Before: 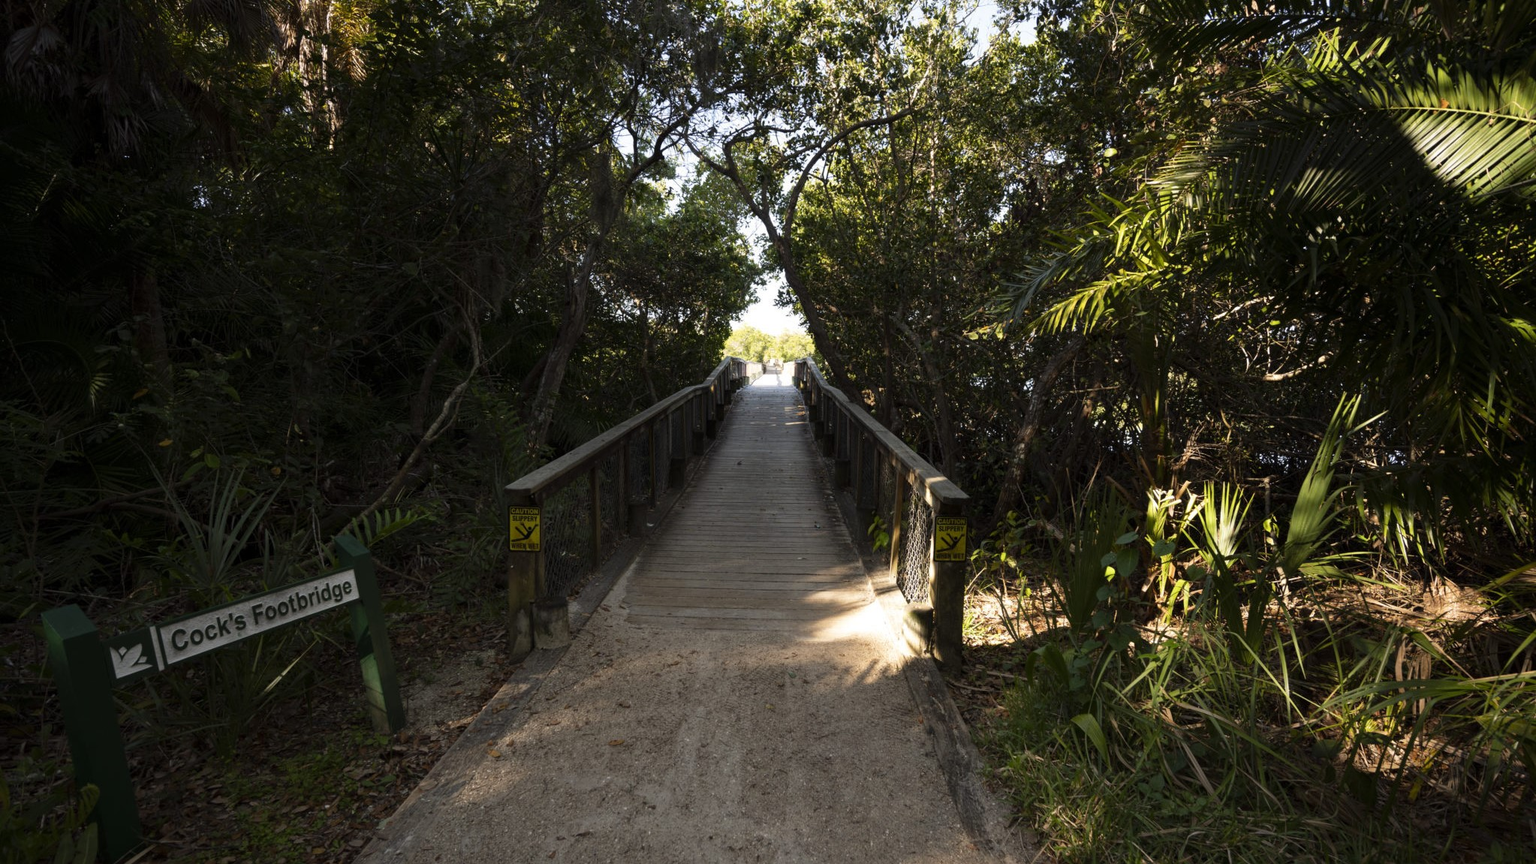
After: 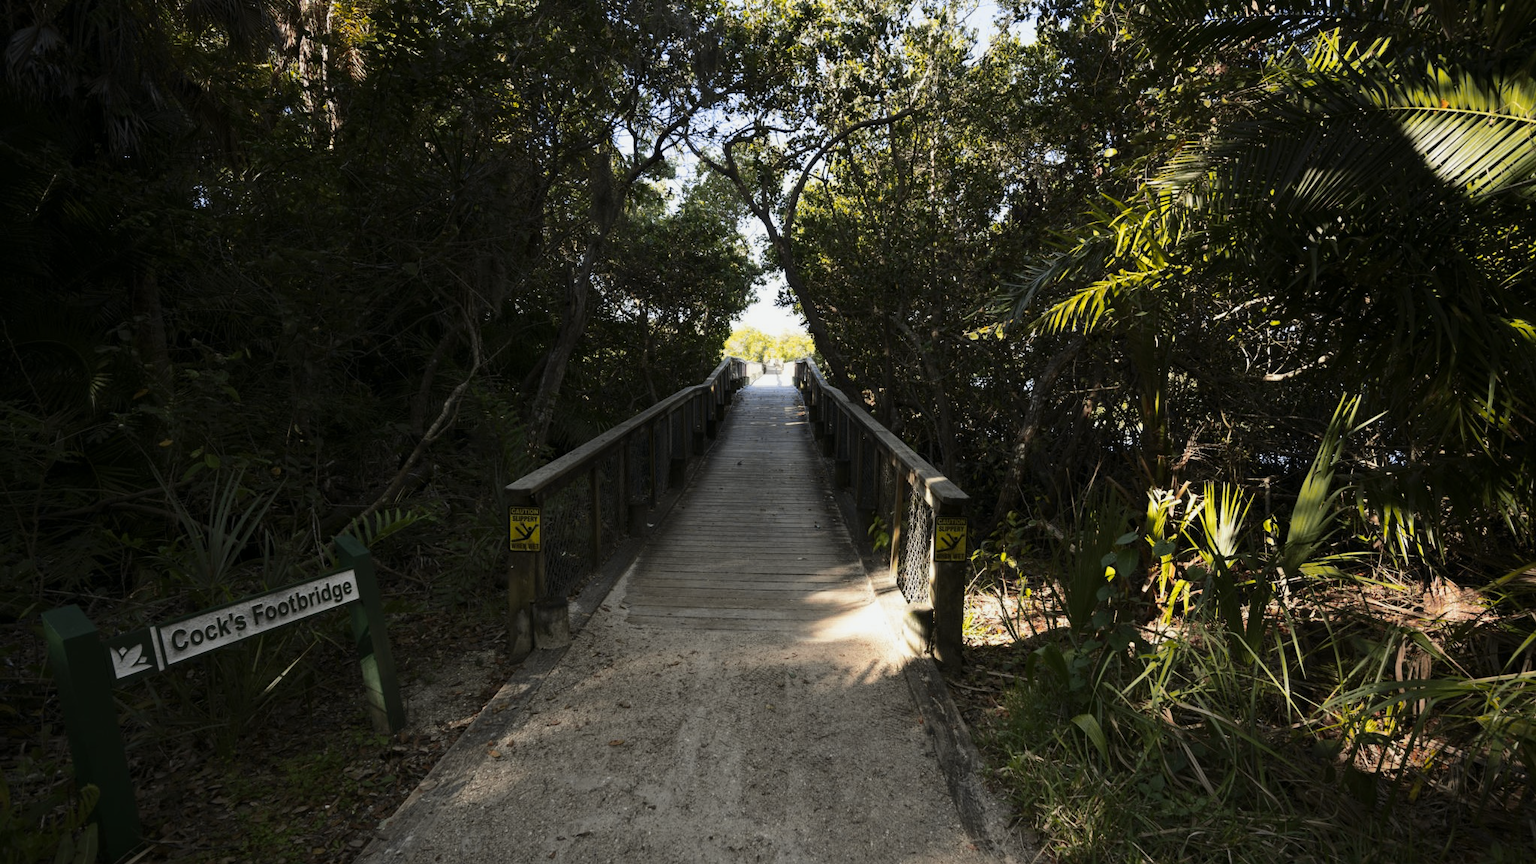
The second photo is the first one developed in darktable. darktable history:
tone curve: curves: ch0 [(0, 0) (0.23, 0.205) (0.486, 0.52) (0.822, 0.825) (0.994, 0.955)]; ch1 [(0, 0) (0.226, 0.261) (0.379, 0.442) (0.469, 0.472) (0.495, 0.495) (0.514, 0.504) (0.561, 0.568) (0.59, 0.612) (1, 1)]; ch2 [(0, 0) (0.269, 0.299) (0.459, 0.441) (0.498, 0.499) (0.523, 0.52) (0.586, 0.569) (0.635, 0.617) (0.659, 0.681) (0.718, 0.764) (1, 1)], color space Lab, independent channels, preserve colors none
